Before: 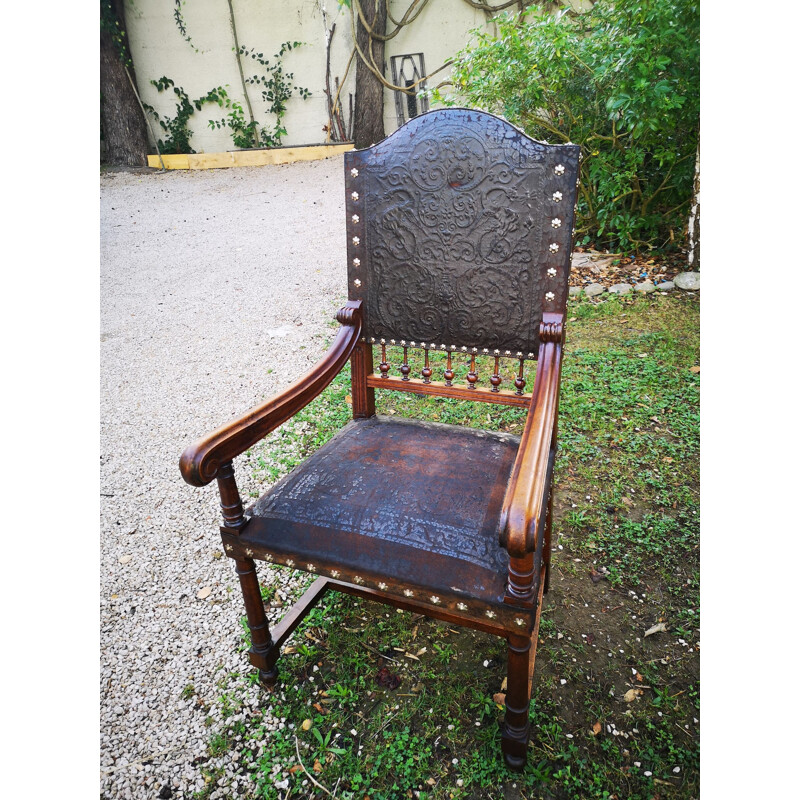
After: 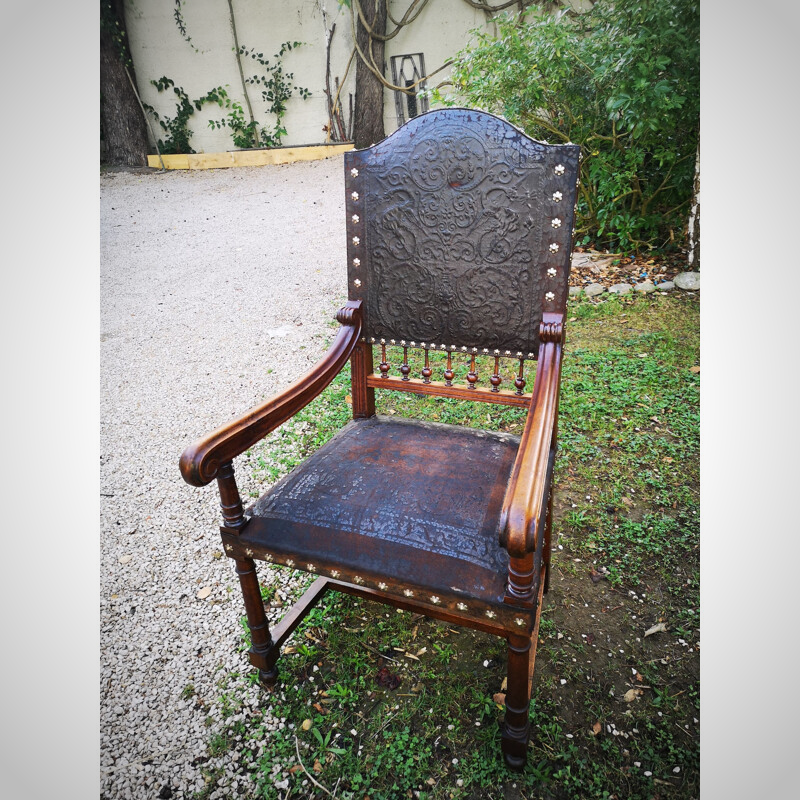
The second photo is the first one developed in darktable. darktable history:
vignetting: fall-off start 67.39%, fall-off radius 67.64%, automatic ratio true
